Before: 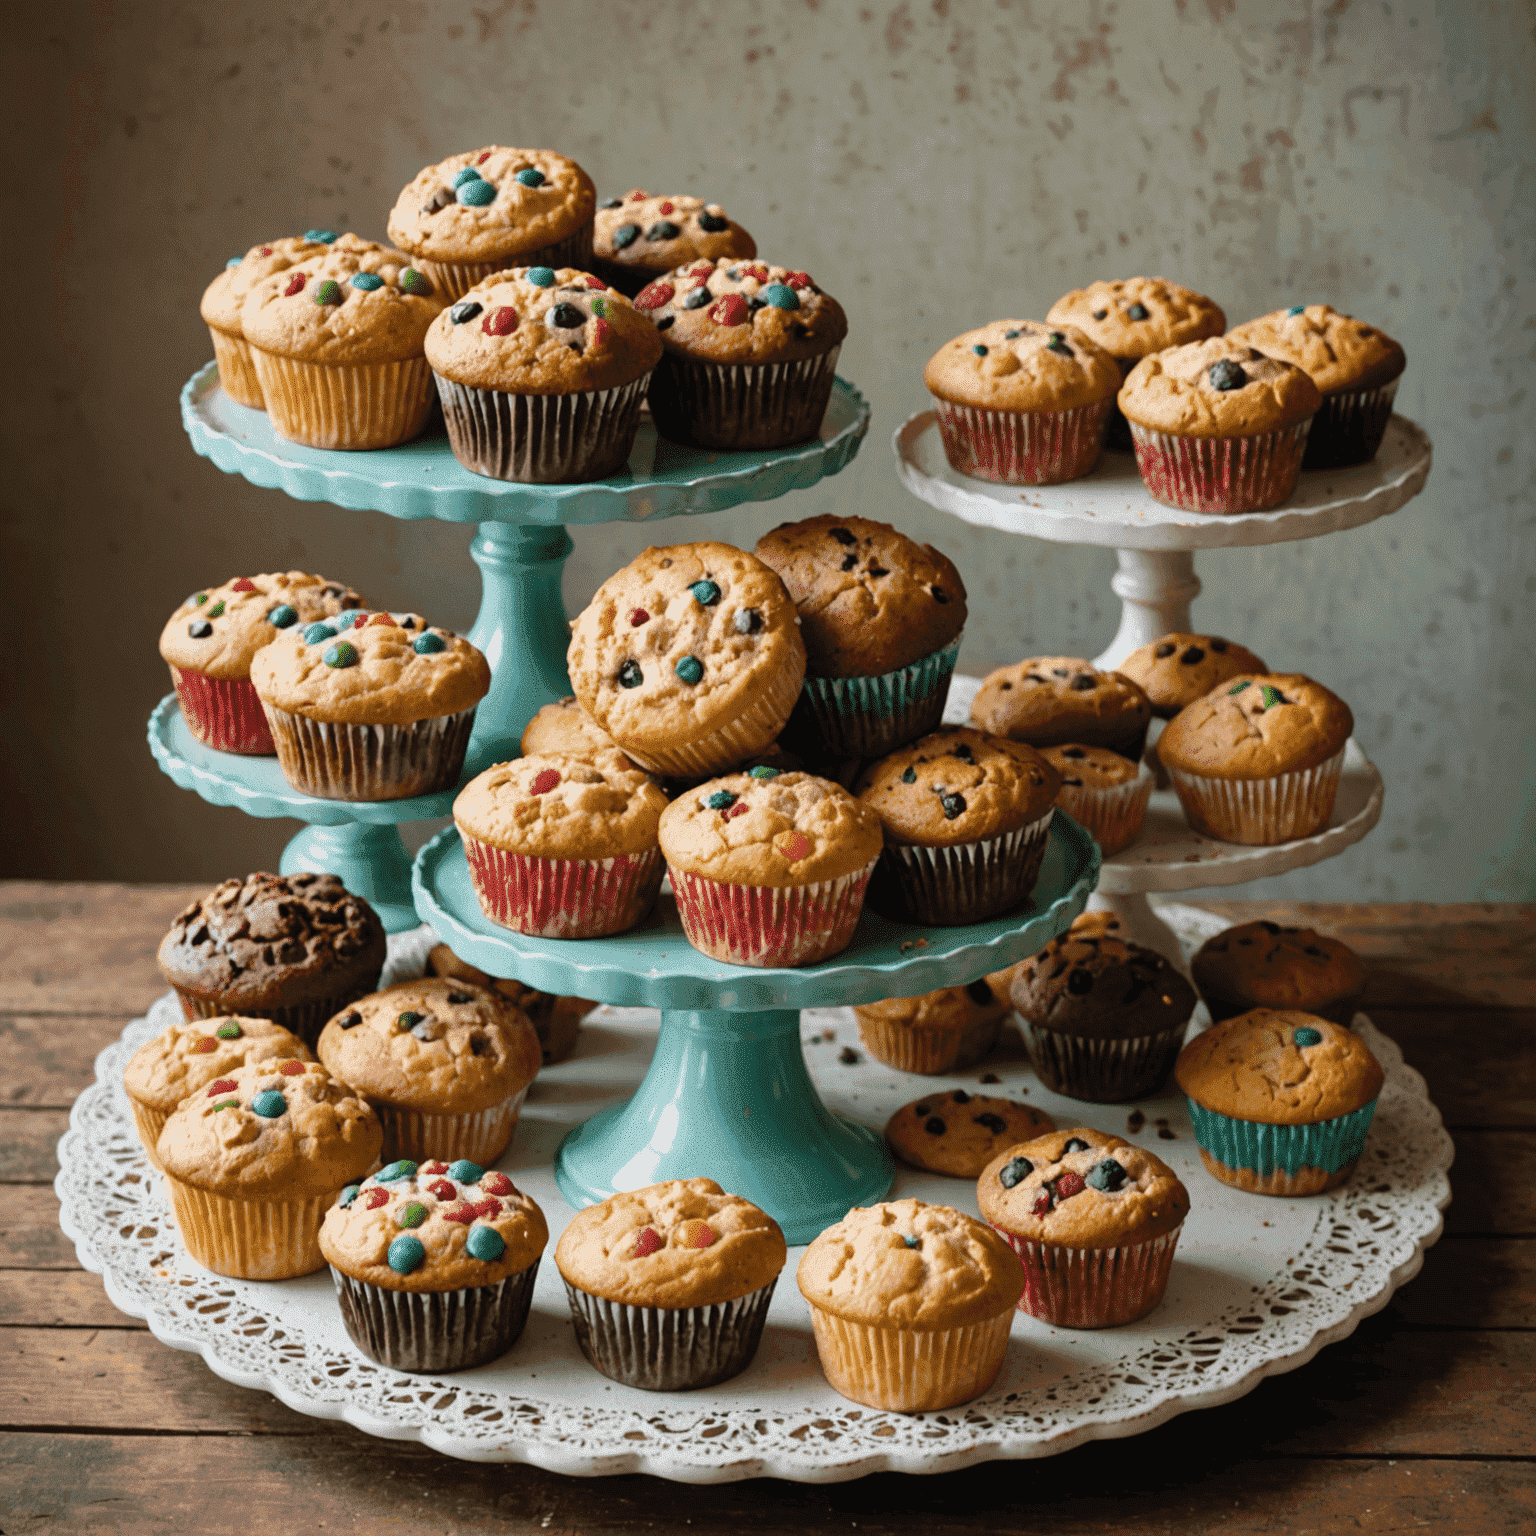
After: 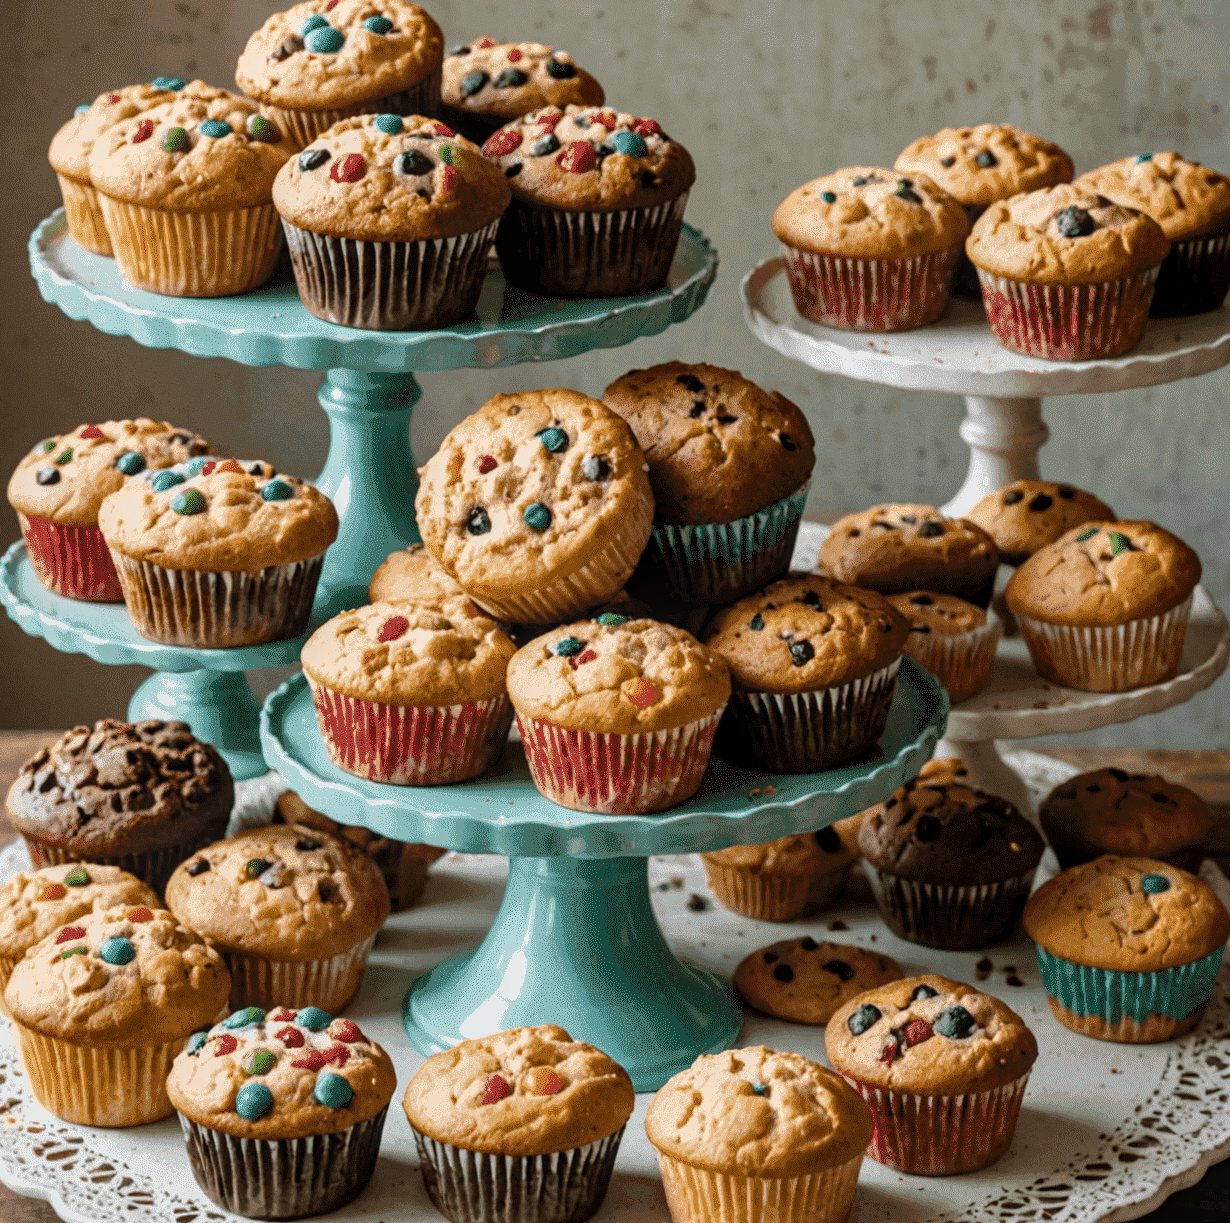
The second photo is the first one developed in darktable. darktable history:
crop and rotate: left 9.948%, top 9.966%, right 9.969%, bottom 10.408%
local contrast: on, module defaults
